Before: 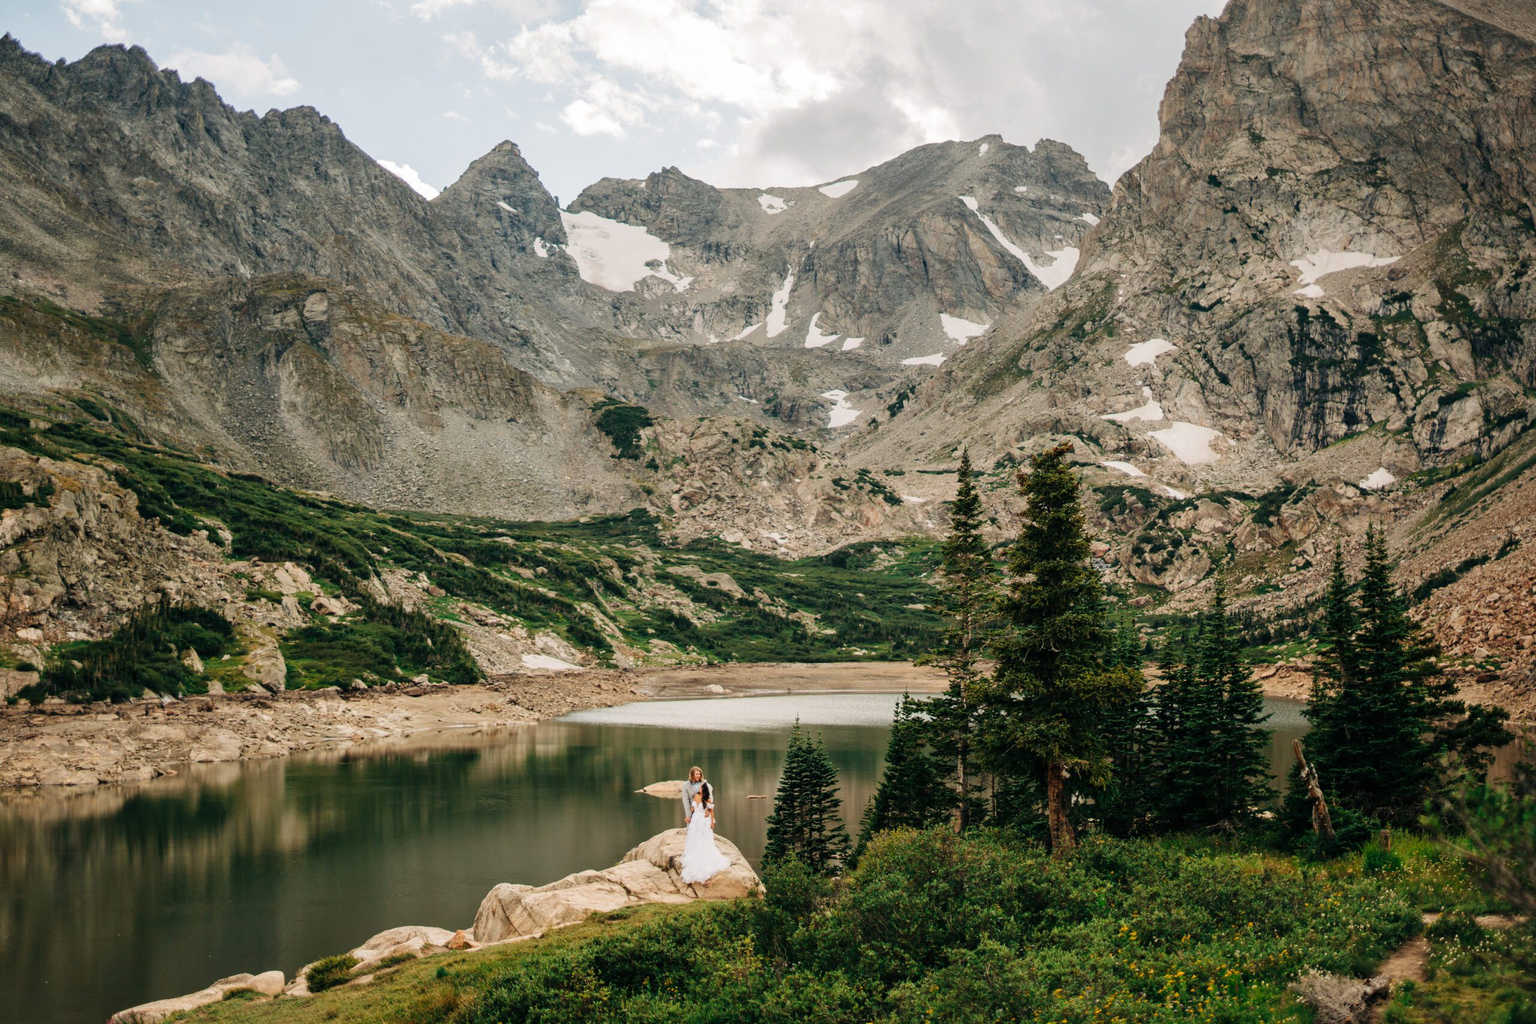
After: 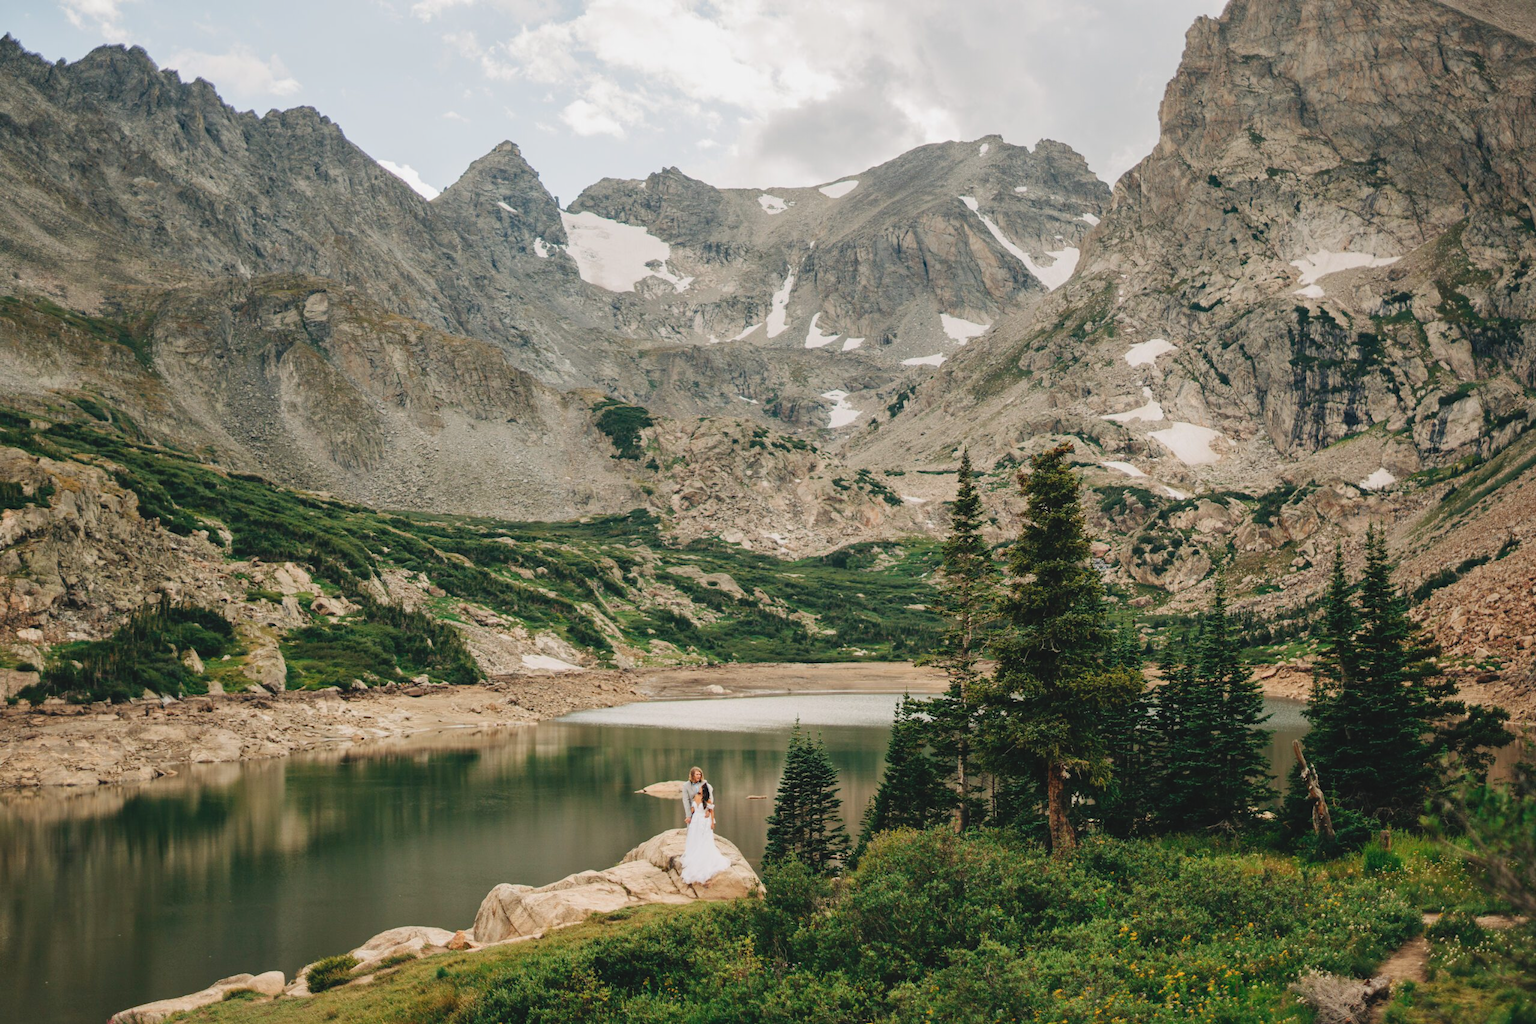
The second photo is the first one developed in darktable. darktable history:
contrast brightness saturation: contrast -0.1, saturation -0.1
tone equalizer: on, module defaults
levels: levels [0, 0.478, 1]
